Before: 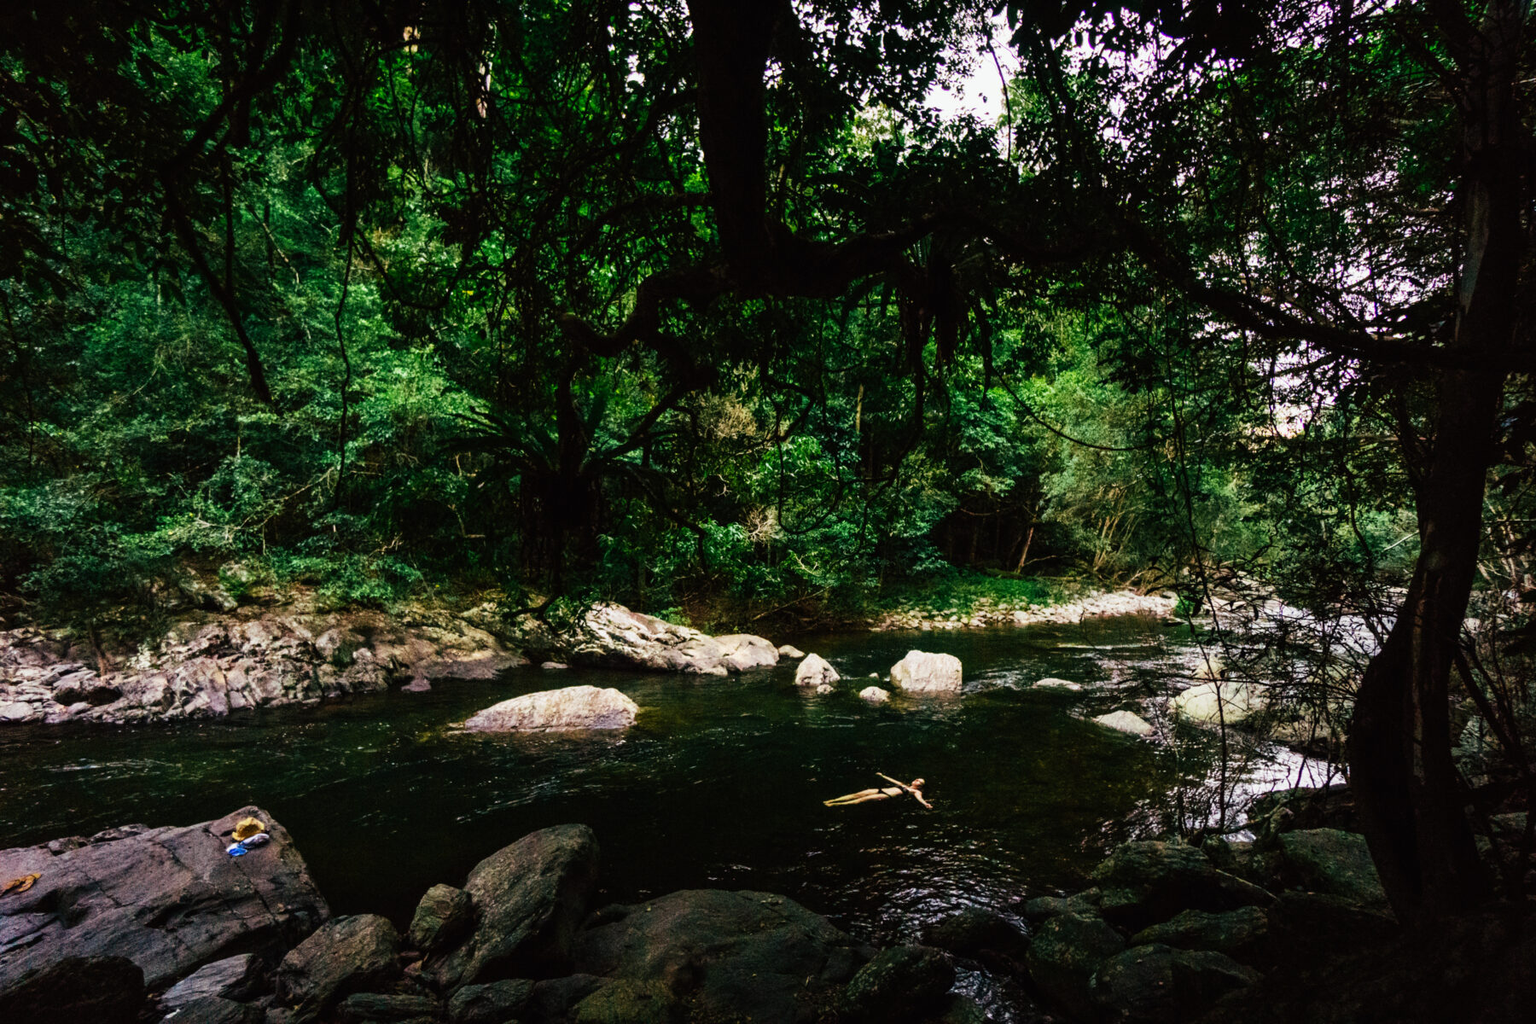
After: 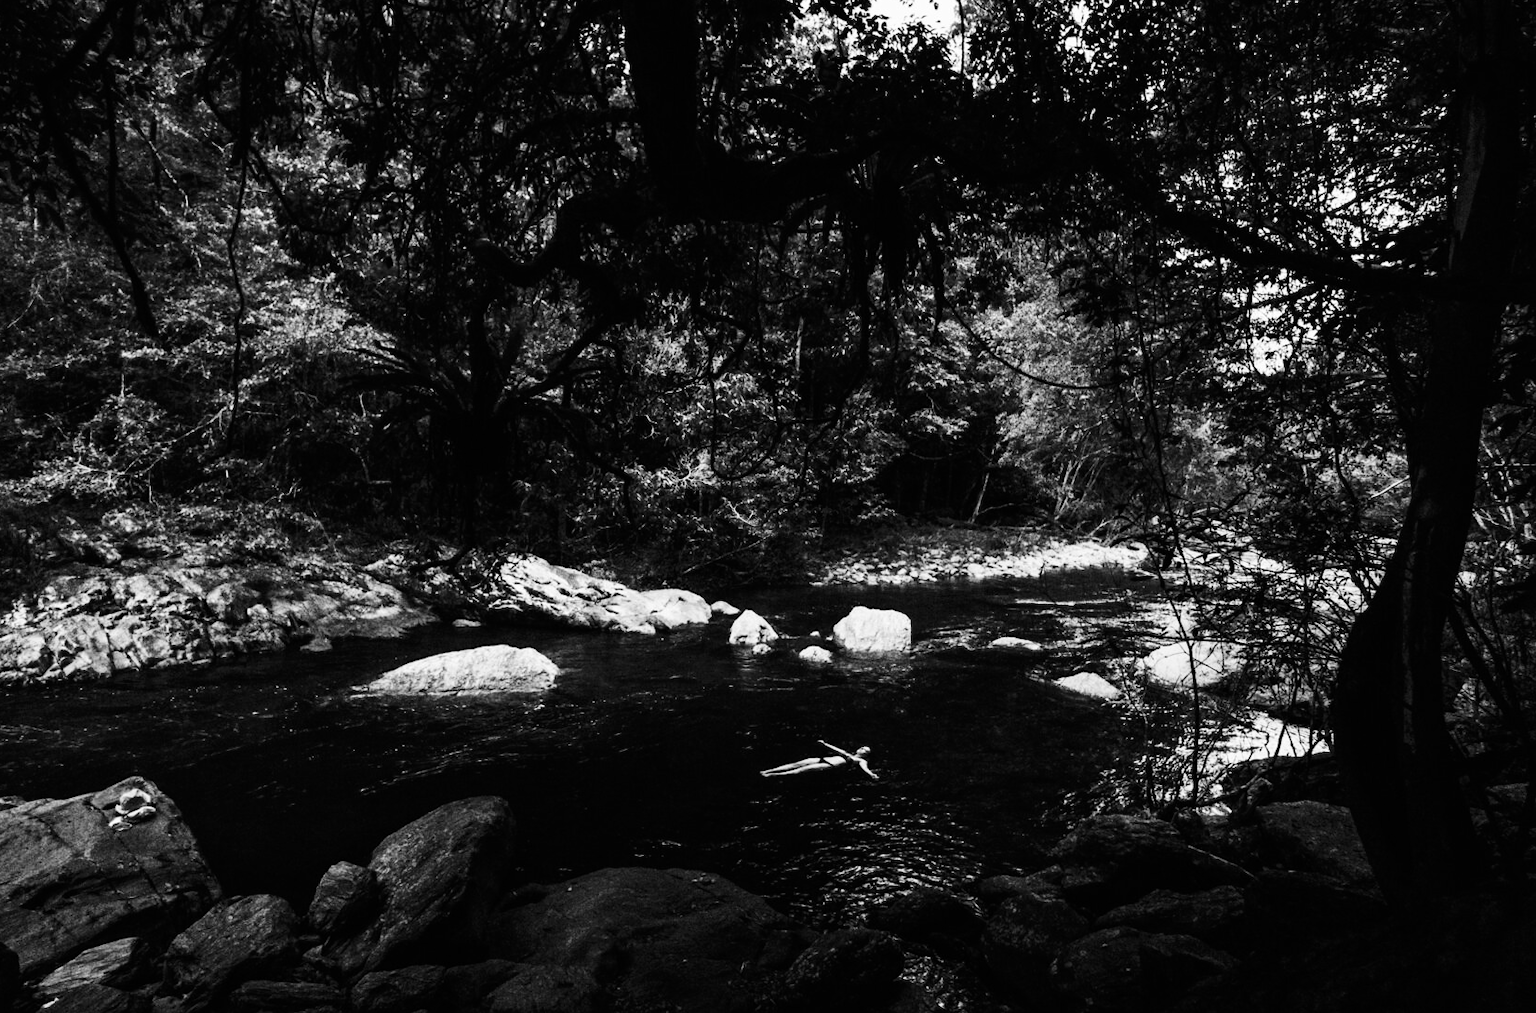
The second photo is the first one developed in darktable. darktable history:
monochrome: on, module defaults
color correction: saturation 0.8
contrast brightness saturation: contrast 0.25, saturation -0.31
crop and rotate: left 8.262%, top 9.226%
